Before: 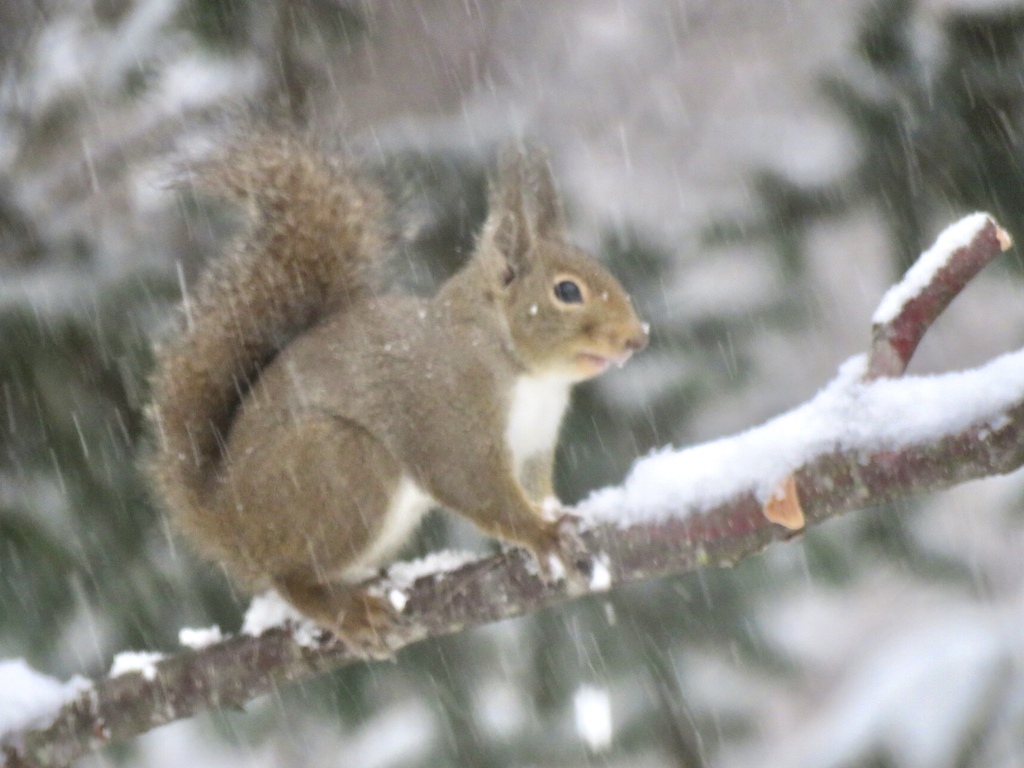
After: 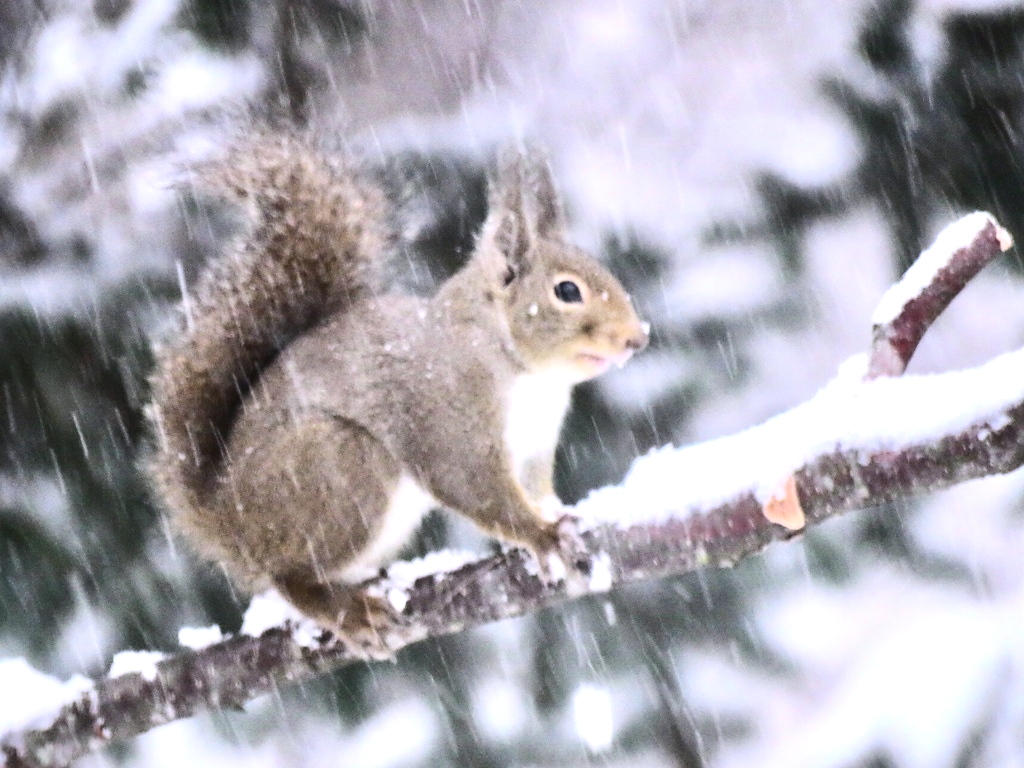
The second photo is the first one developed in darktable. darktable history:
contrast brightness saturation: contrast 0.25, saturation -0.31
color balance rgb: perceptual saturation grading › global saturation 20%, global vibrance 20%
color calibration: illuminant as shot in camera, x 0.363, y 0.385, temperature 4528.04 K
tone equalizer: -8 EV -0.75 EV, -7 EV -0.7 EV, -6 EV -0.6 EV, -5 EV -0.4 EV, -3 EV 0.4 EV, -2 EV 0.6 EV, -1 EV 0.7 EV, +0 EV 0.75 EV, edges refinement/feathering 500, mask exposure compensation -1.57 EV, preserve details no
sharpen: radius 1.864, amount 0.398, threshold 1.271
